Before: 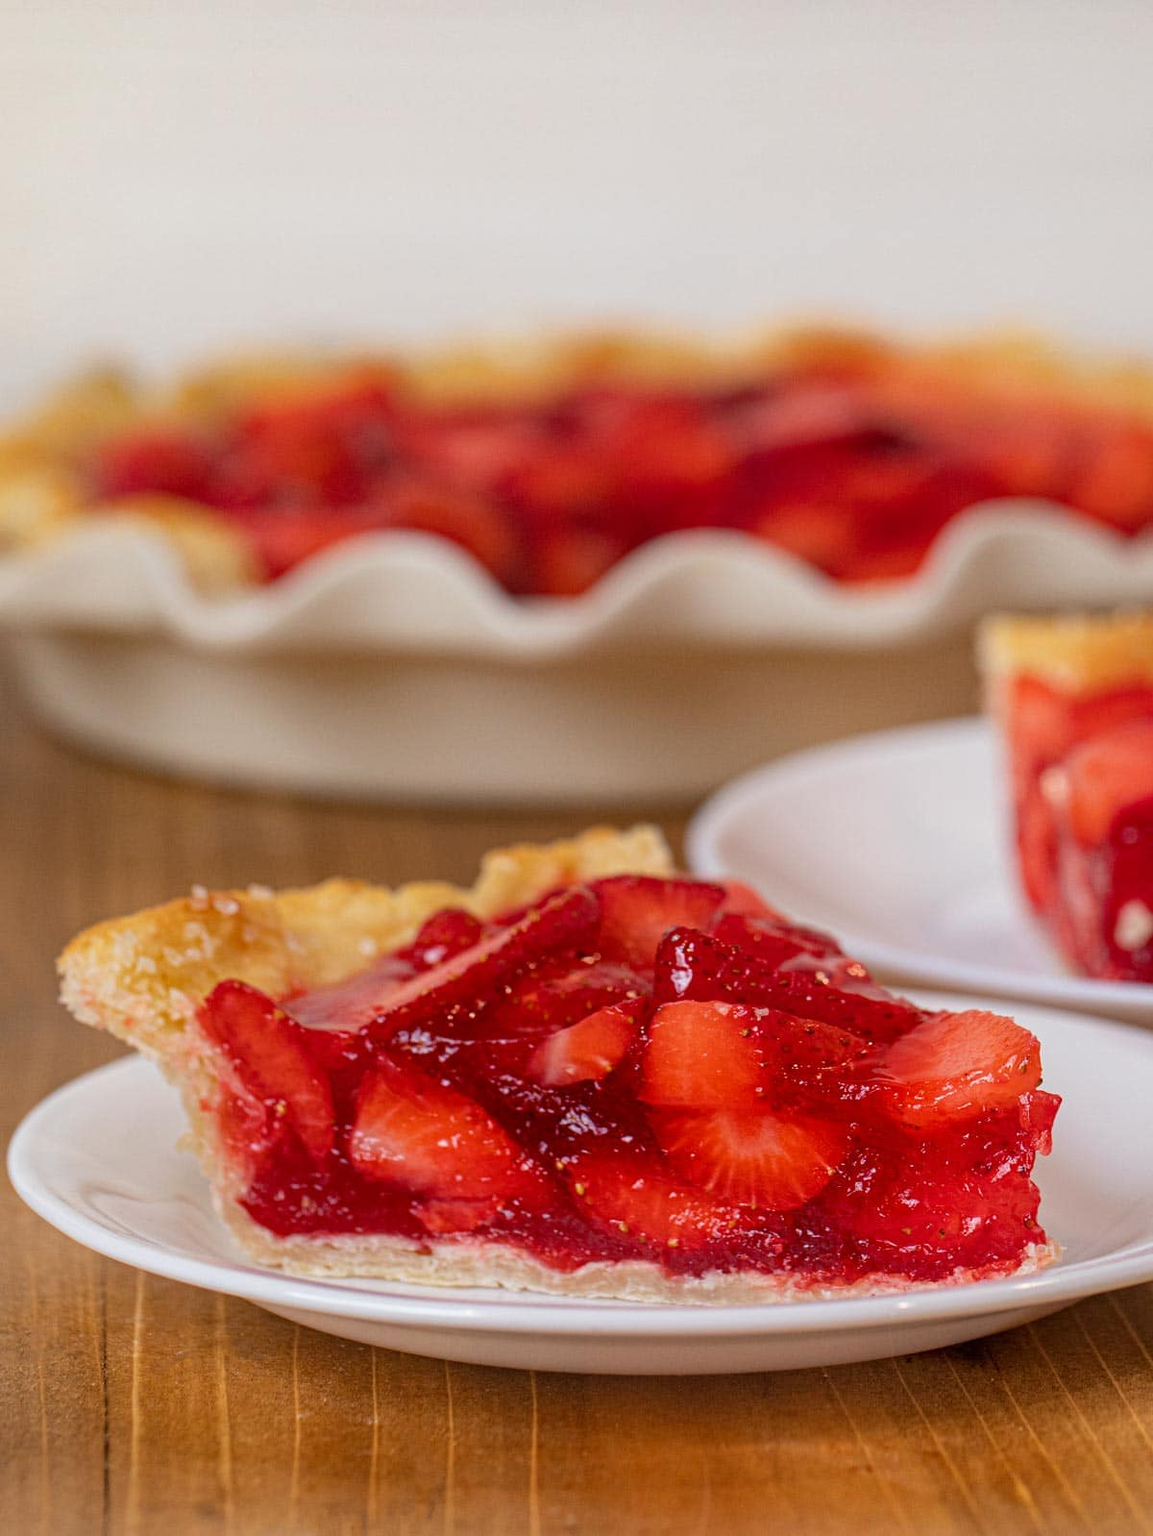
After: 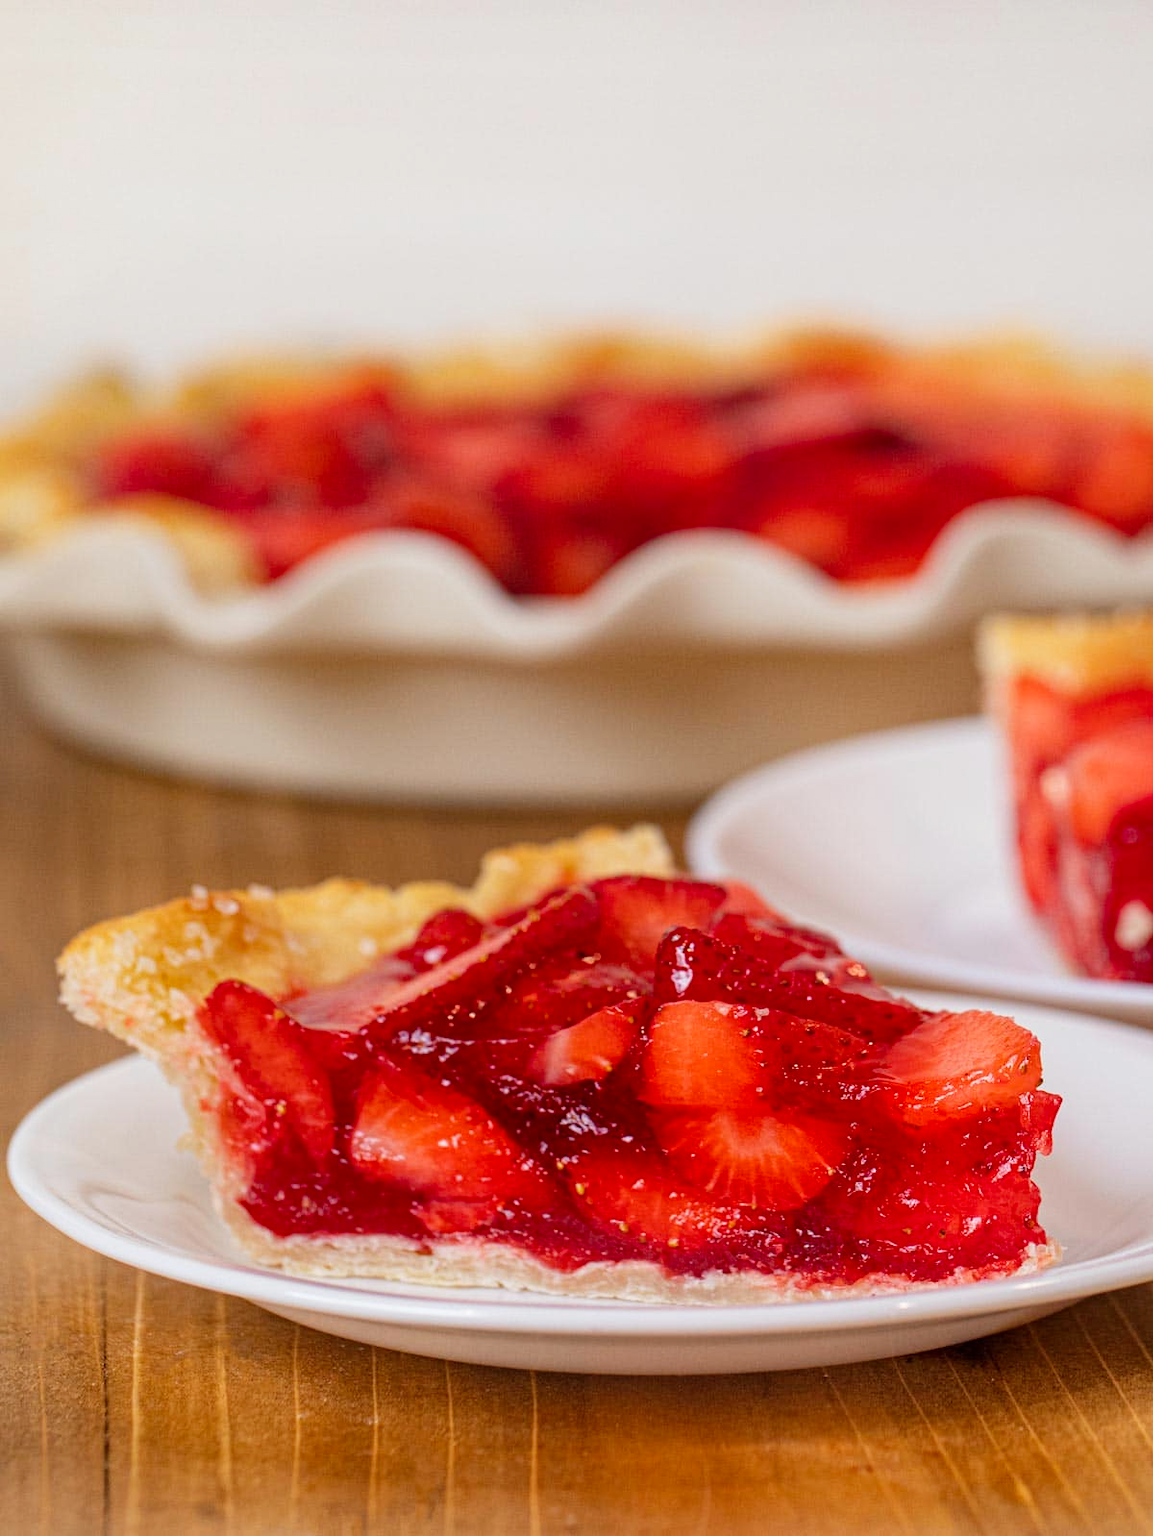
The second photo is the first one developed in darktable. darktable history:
tone curve: curves: ch0 [(0, 0) (0.004, 0.002) (0.02, 0.013) (0.218, 0.218) (0.664, 0.718) (0.832, 0.873) (1, 1)], preserve colors none
